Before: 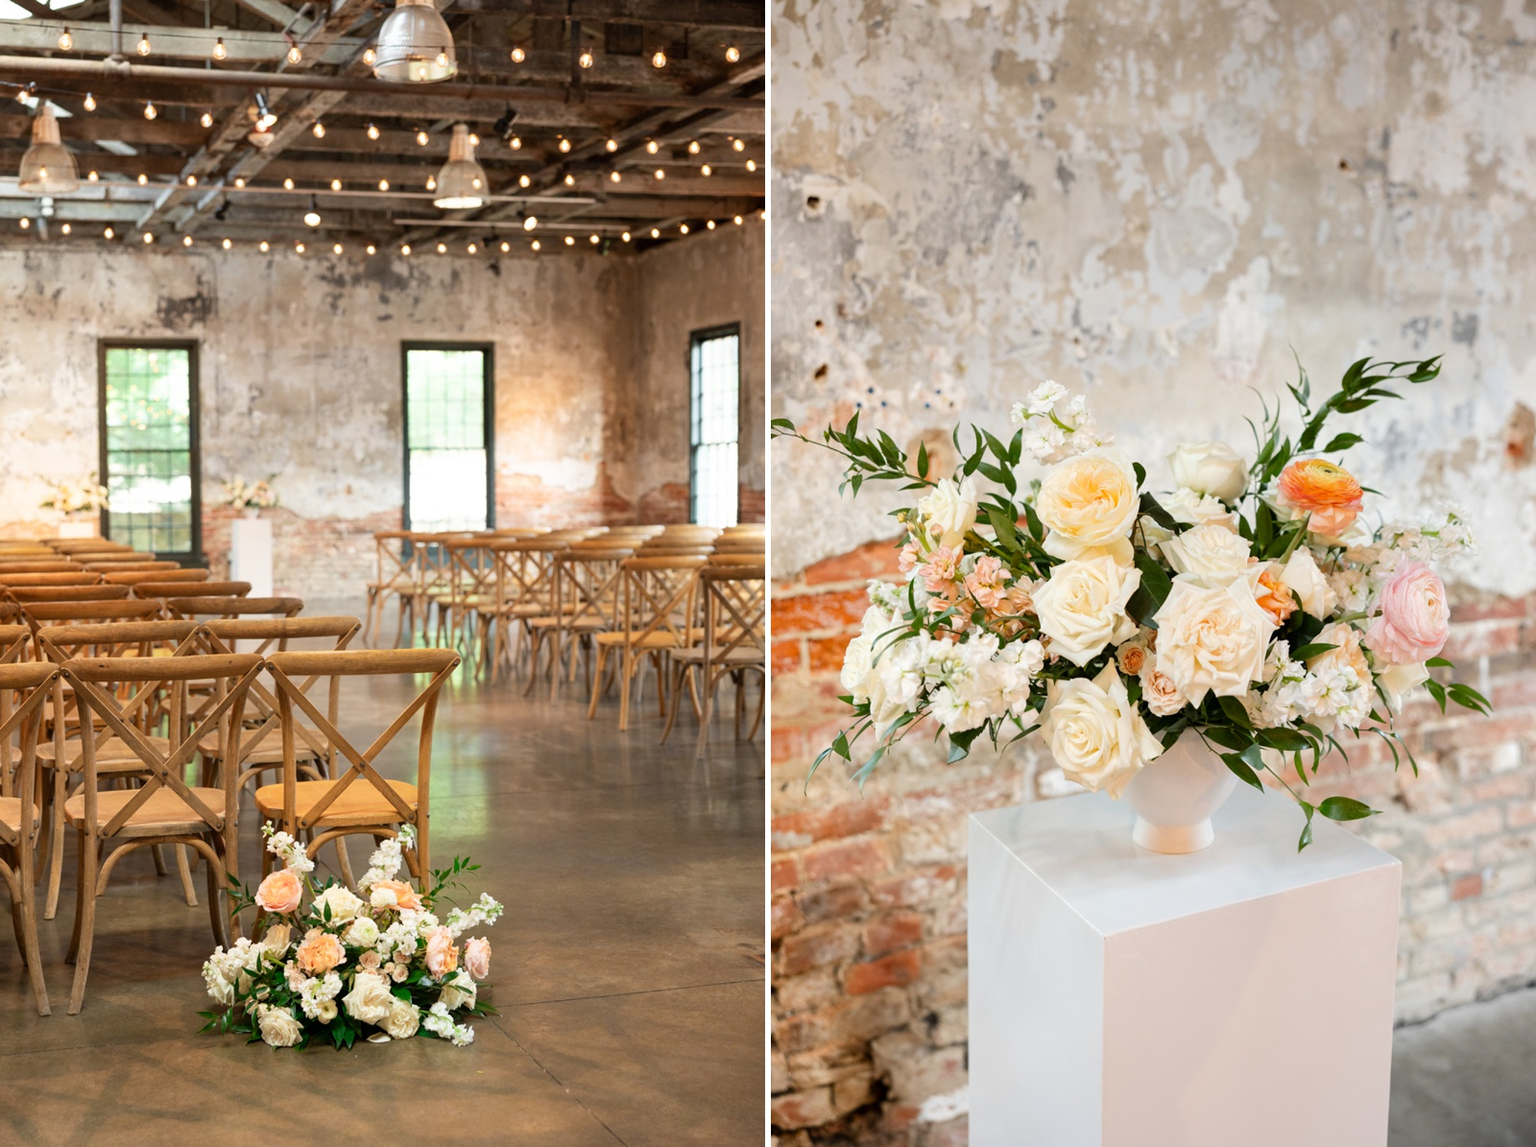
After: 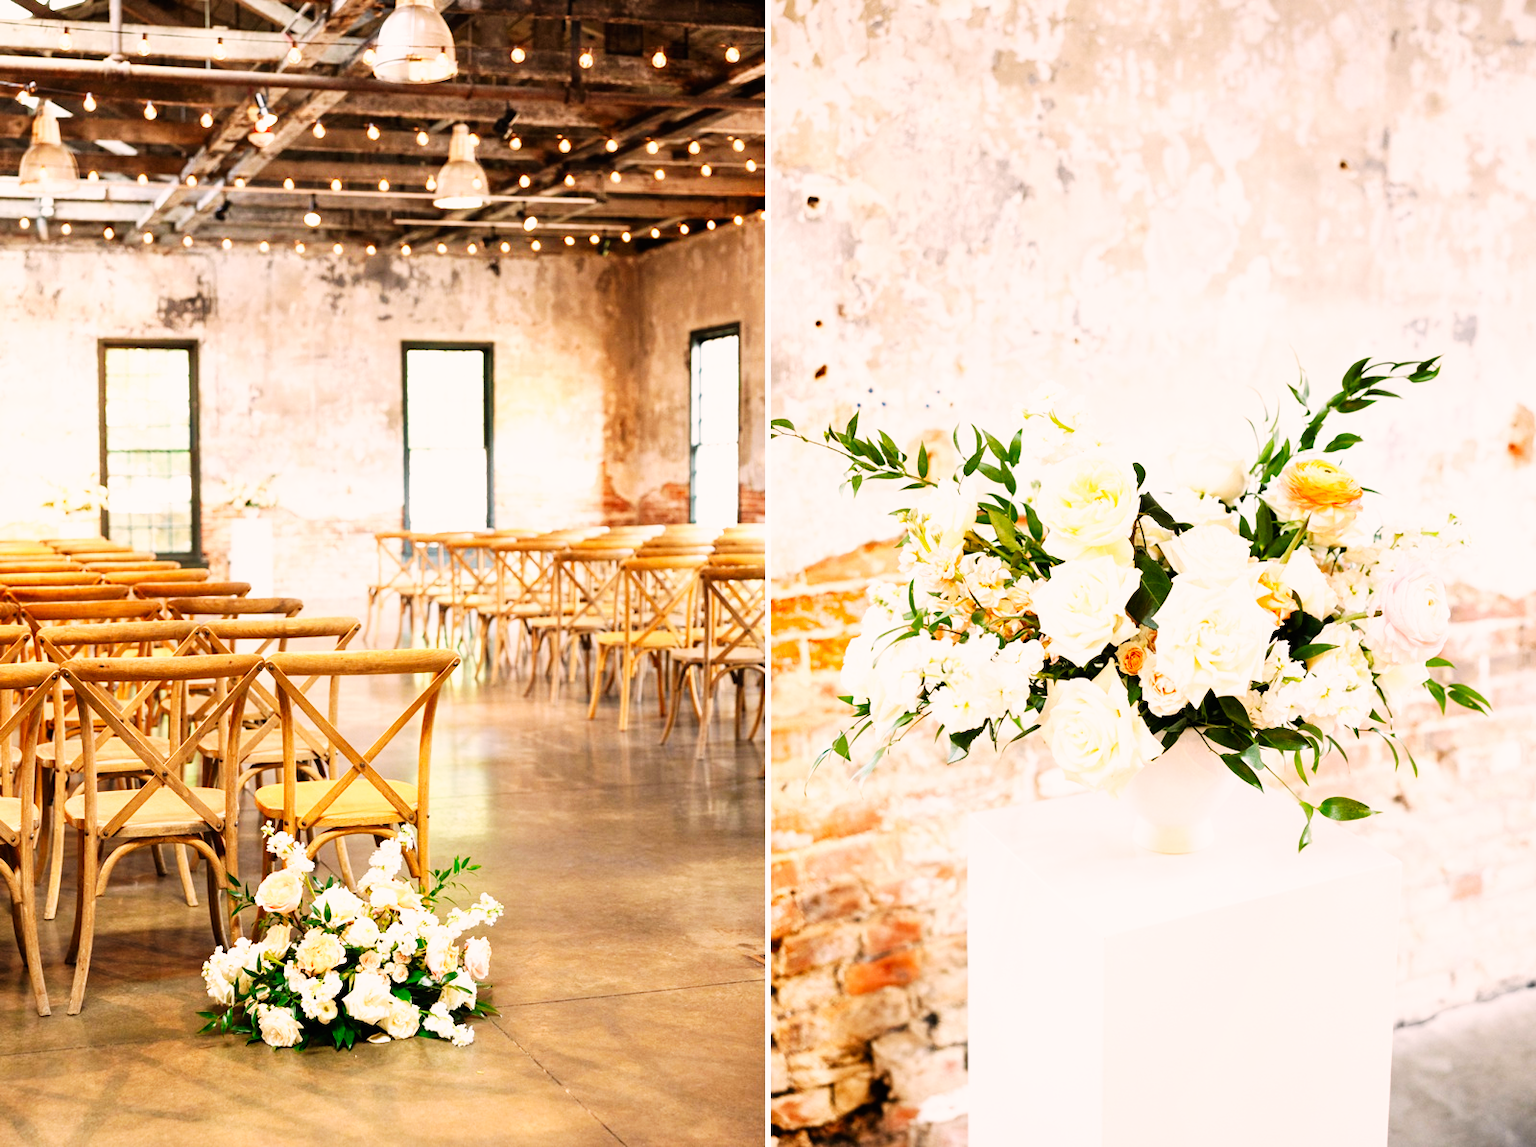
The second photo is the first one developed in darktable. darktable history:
color correction: highlights a* 7.34, highlights b* 4.37
base curve: curves: ch0 [(0, 0) (0.007, 0.004) (0.027, 0.03) (0.046, 0.07) (0.207, 0.54) (0.442, 0.872) (0.673, 0.972) (1, 1)], preserve colors none
